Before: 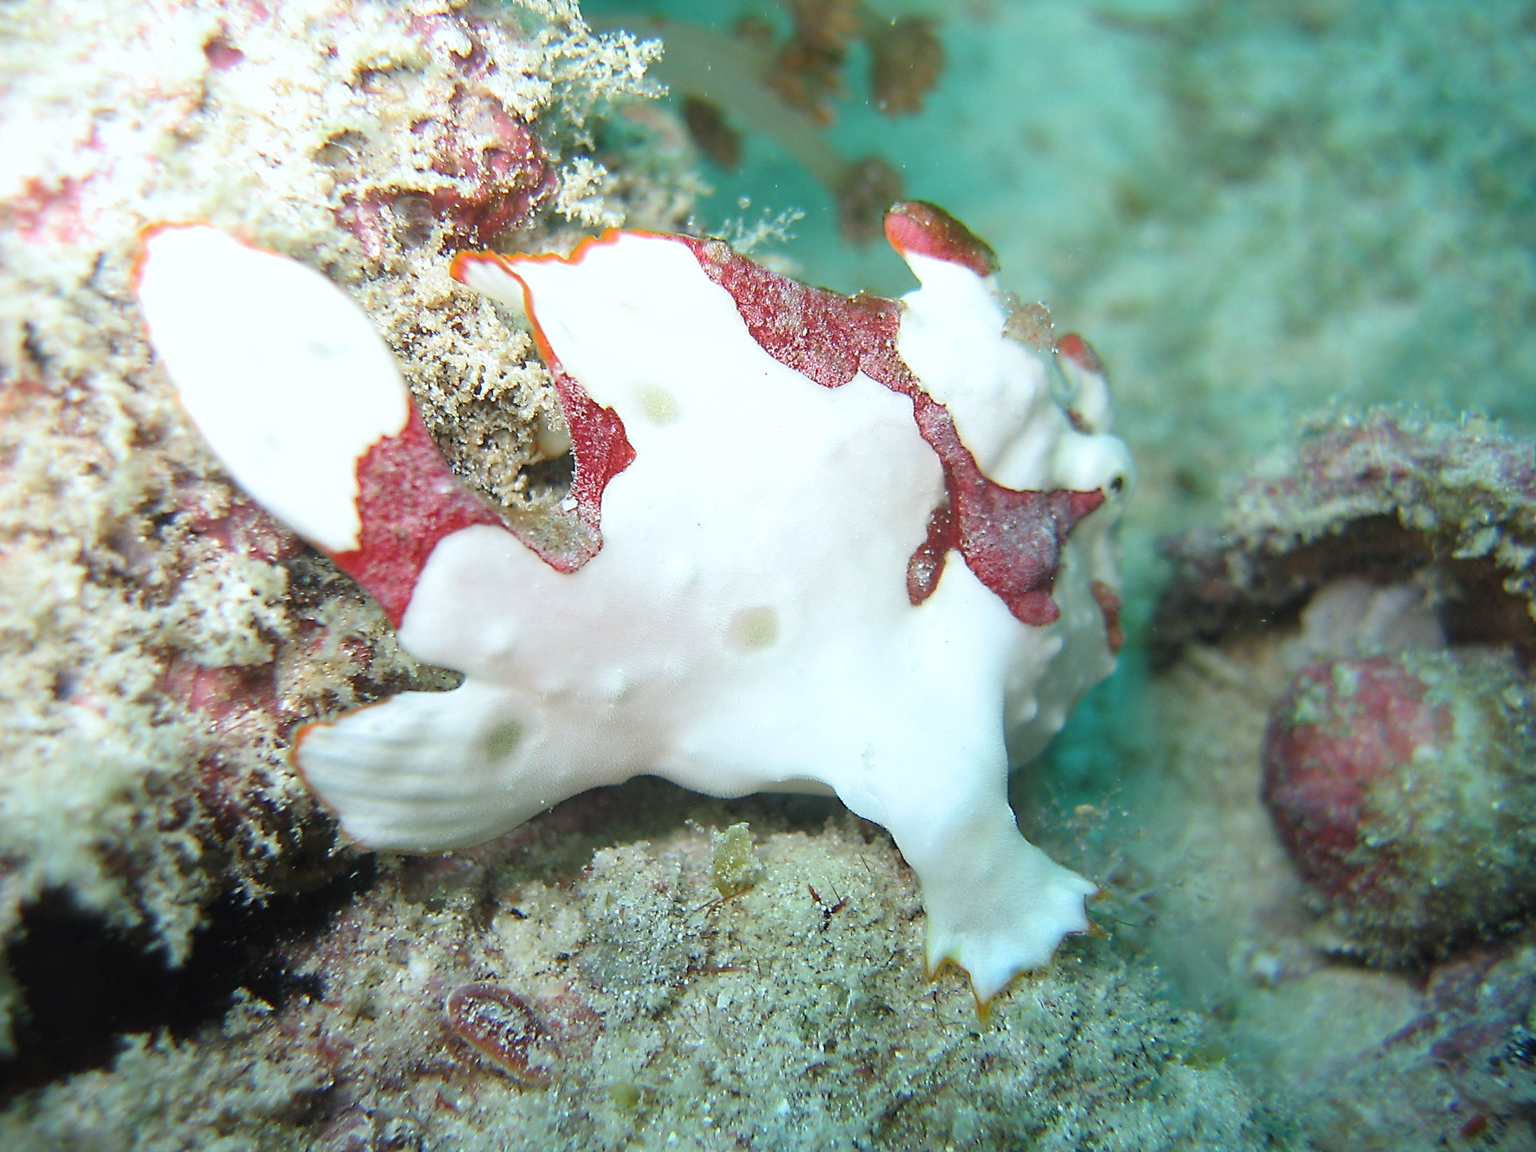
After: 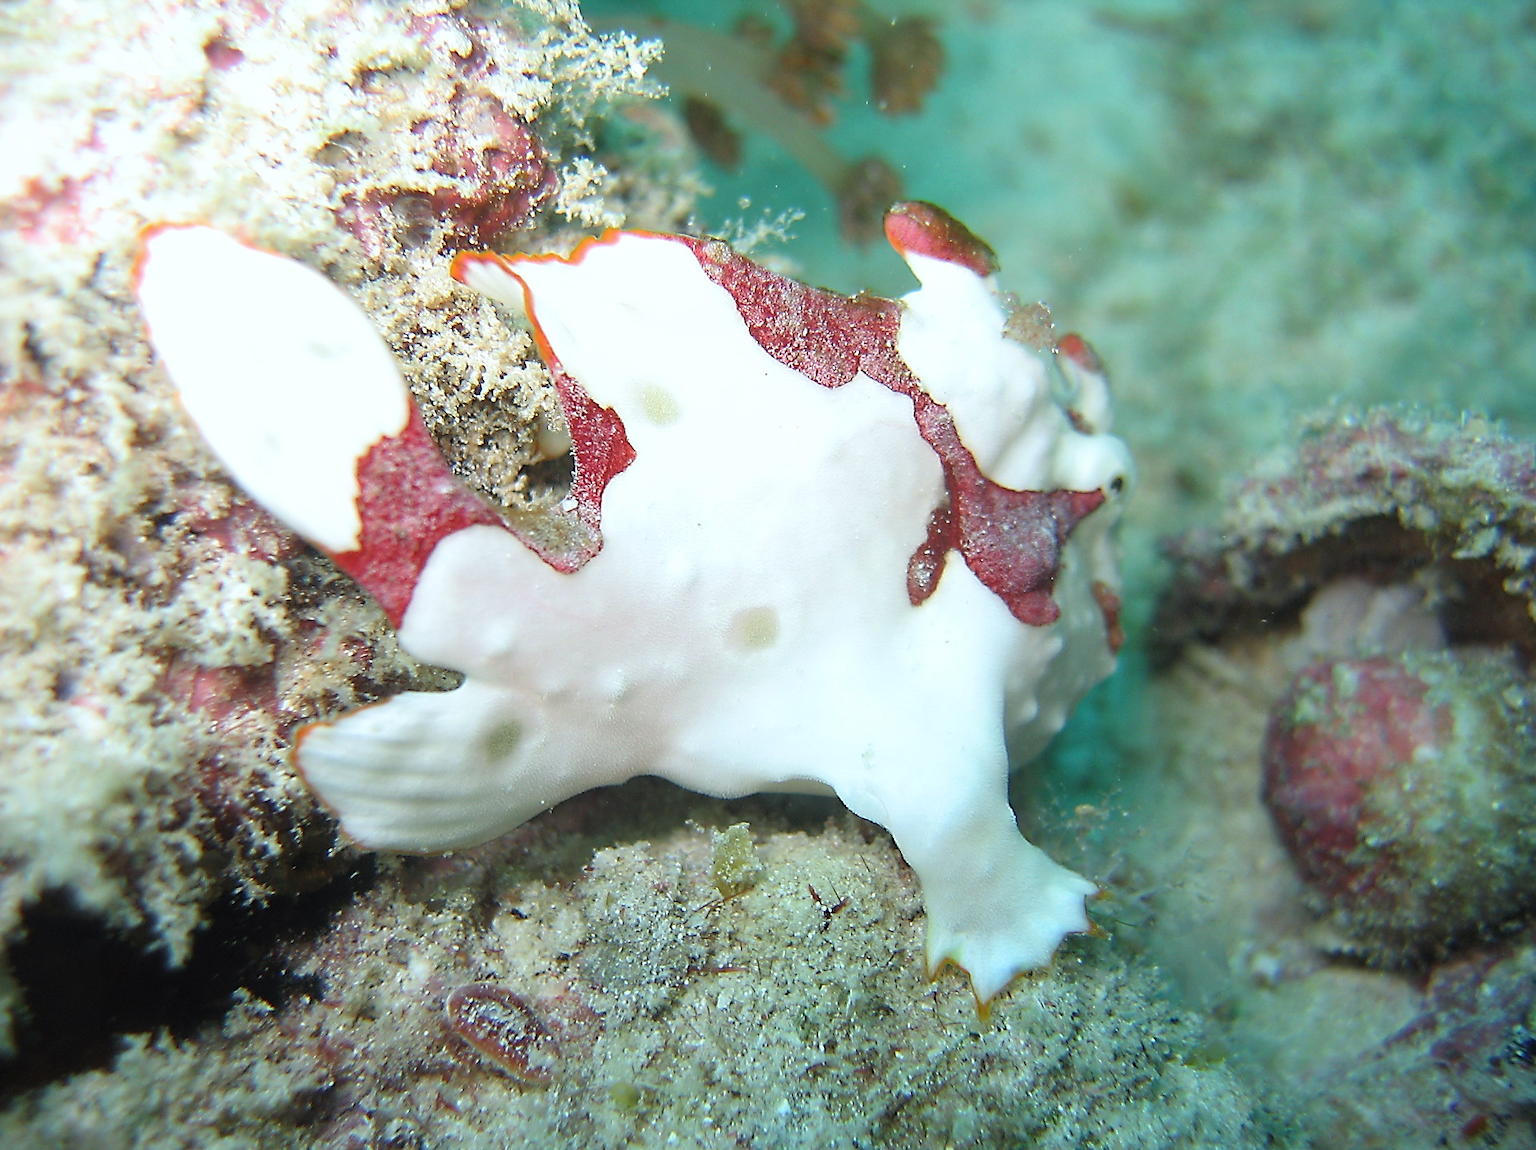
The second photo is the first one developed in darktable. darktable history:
crop: bottom 0.075%
sharpen: radius 1.831, amount 0.415, threshold 1.592
